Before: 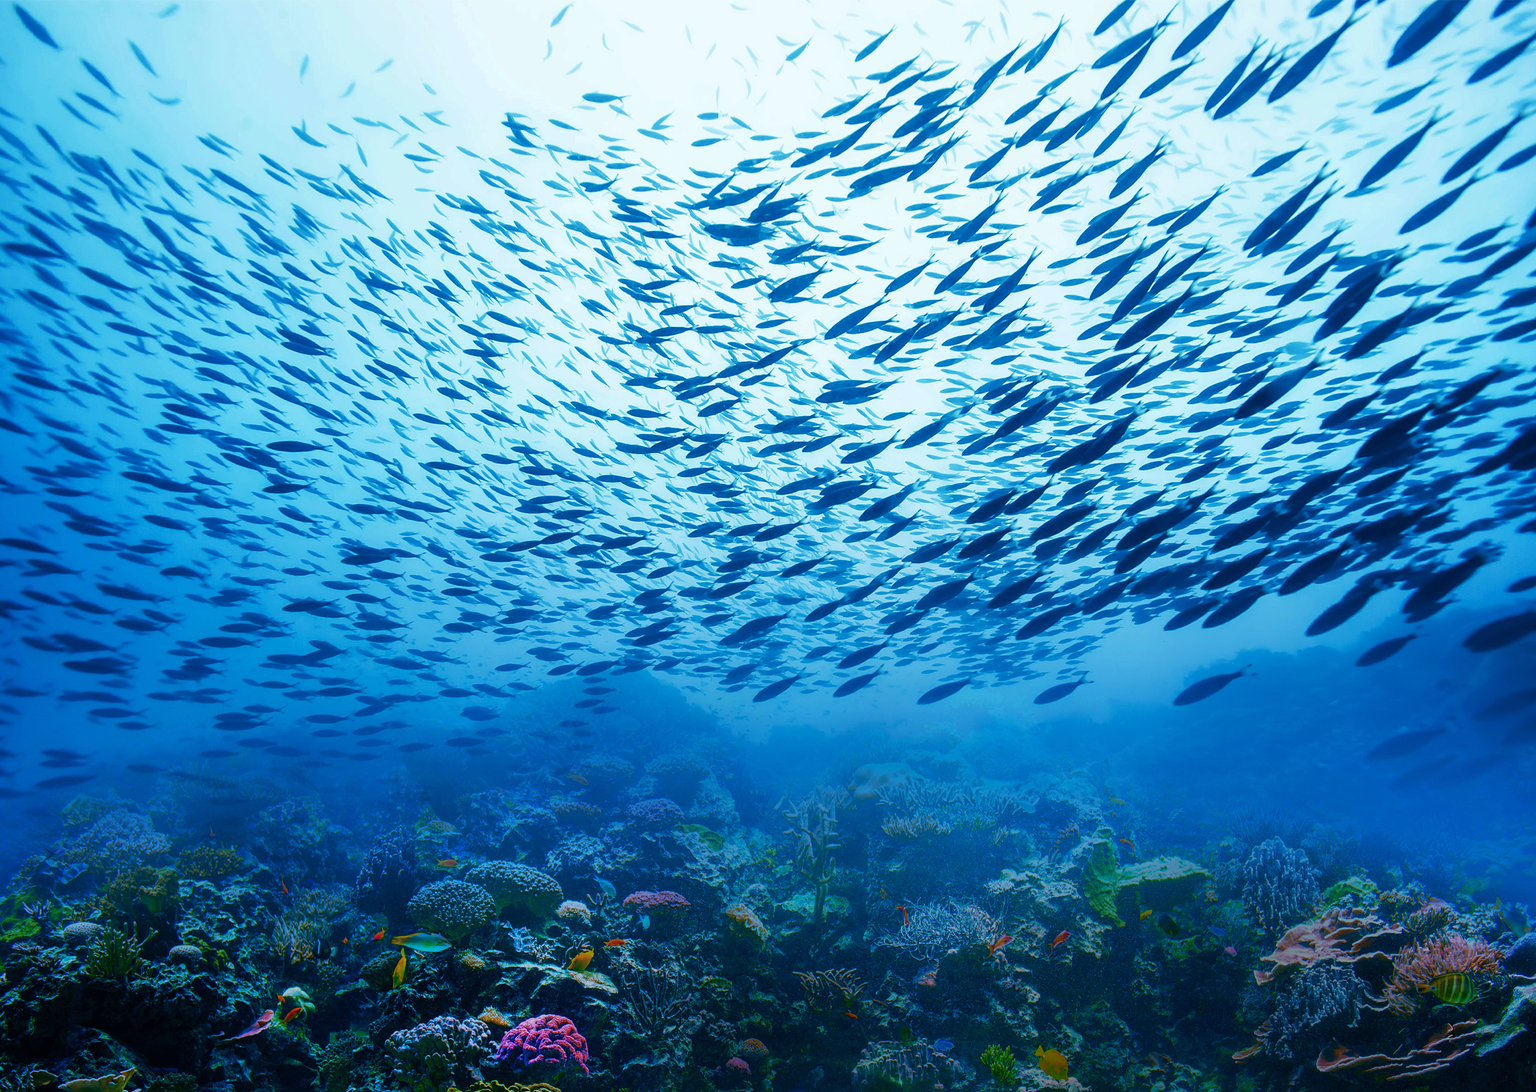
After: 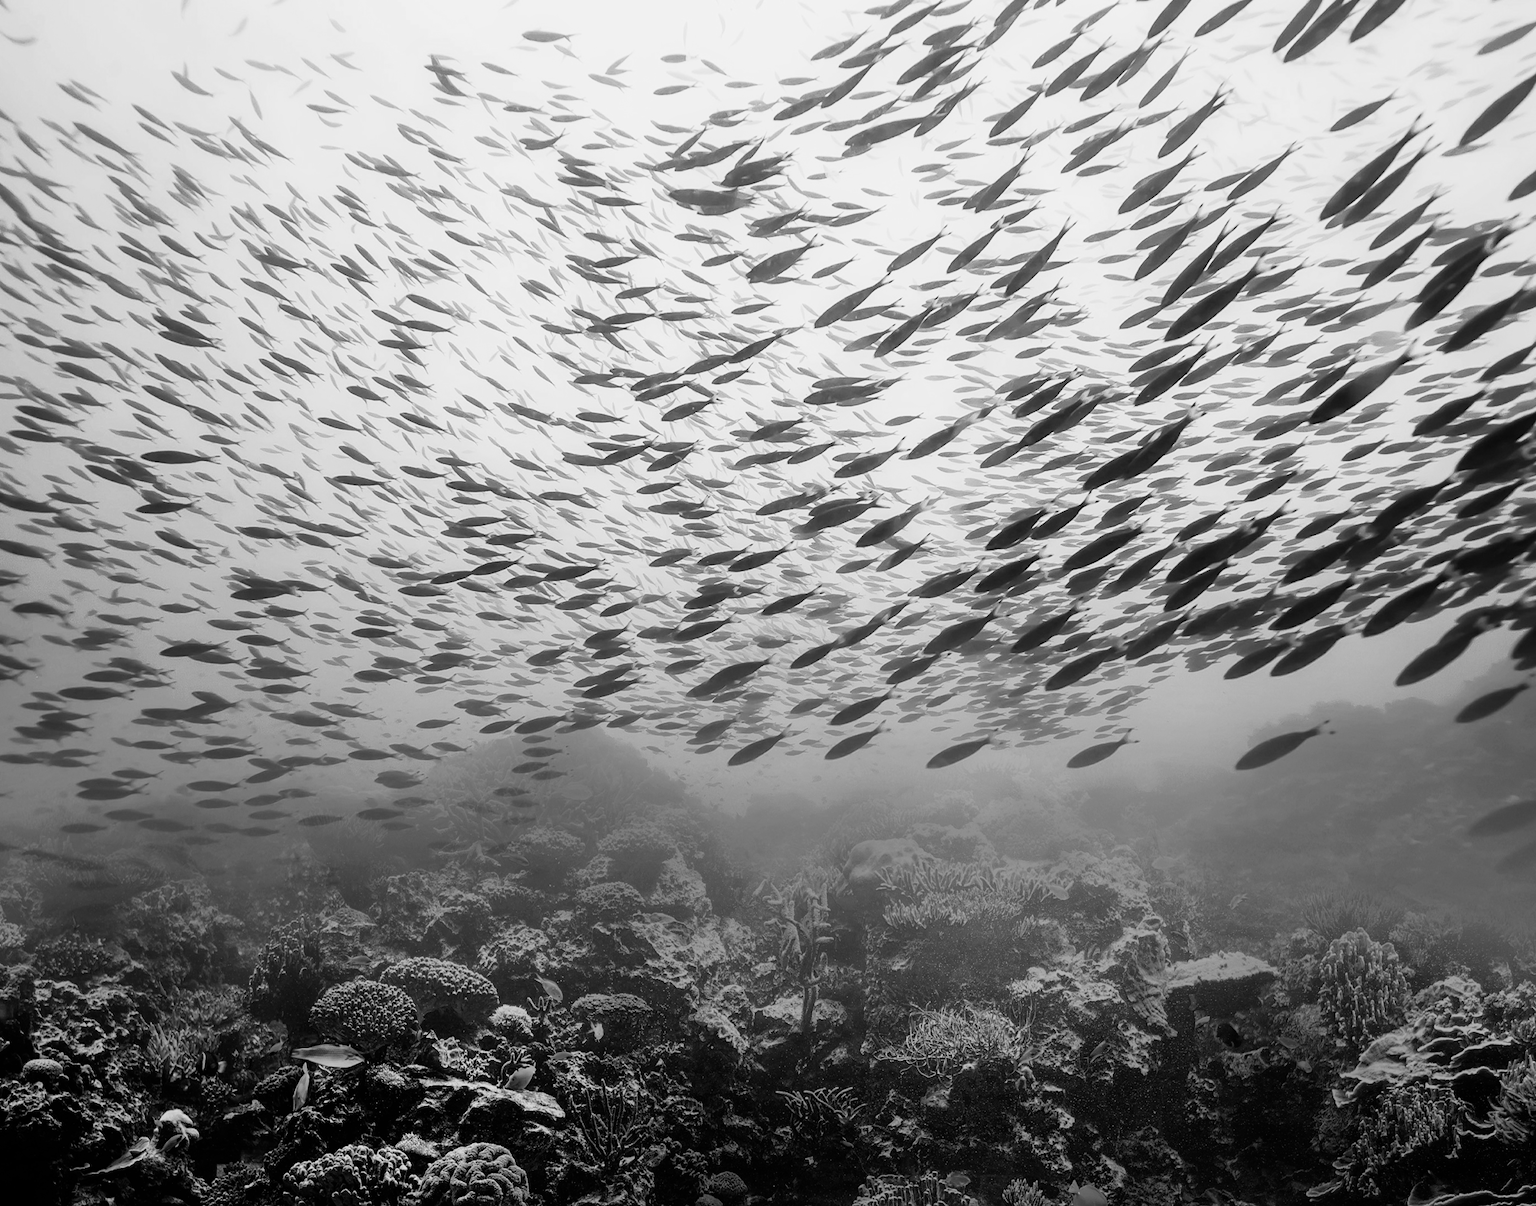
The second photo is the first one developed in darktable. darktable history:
monochrome: a 32, b 64, size 2.3
exposure: black level correction -0.002, exposure 0.54 EV, compensate highlight preservation false
crop: left 9.807%, top 6.259%, right 7.334%, bottom 2.177%
haze removal: compatibility mode true, adaptive false
filmic rgb: black relative exposure -5 EV, white relative exposure 3.5 EV, hardness 3.19, contrast 1.4, highlights saturation mix -30%
